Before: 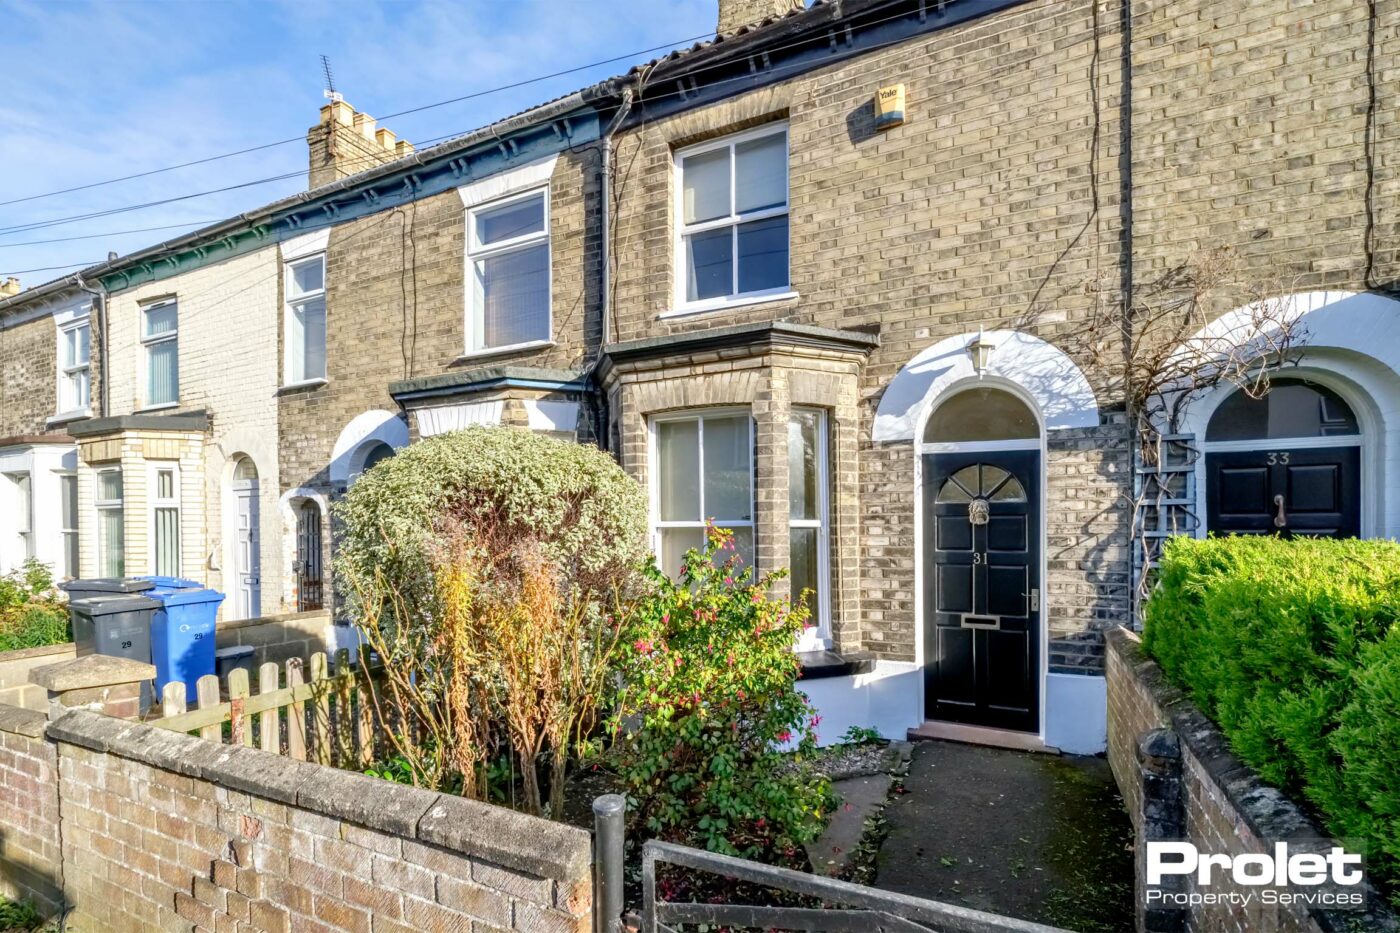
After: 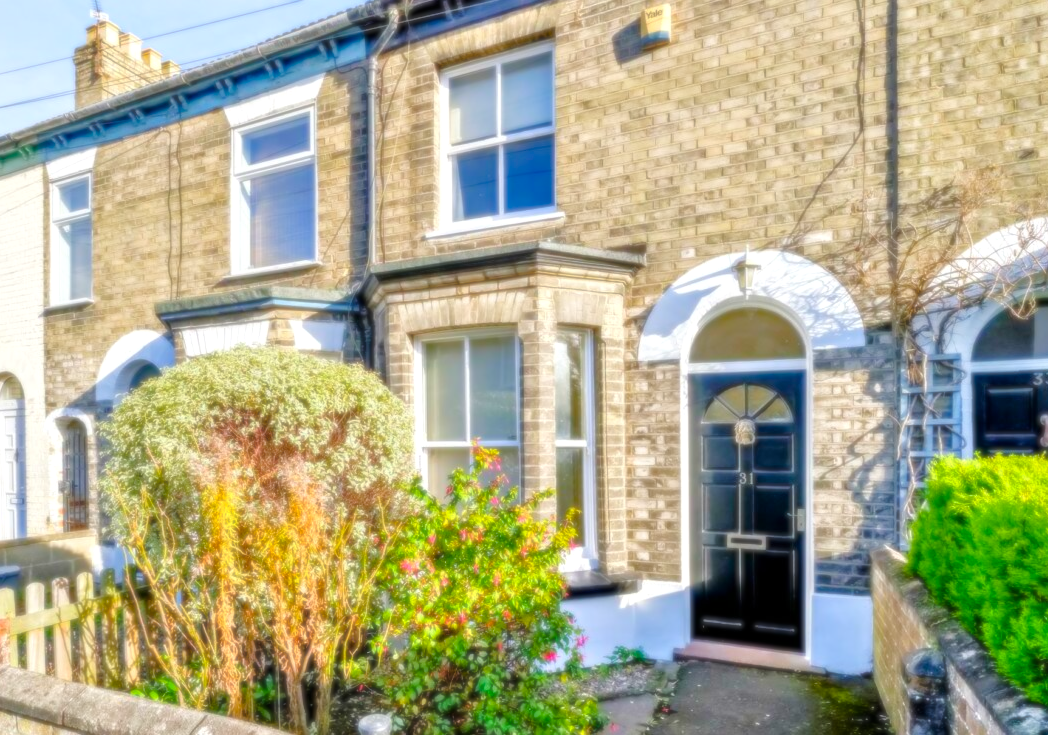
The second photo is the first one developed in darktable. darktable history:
exposure: exposure 0.2 EV, compensate highlight preservation false
soften: size 8.67%, mix 49%
tone equalizer: -7 EV 0.15 EV, -6 EV 0.6 EV, -5 EV 1.15 EV, -4 EV 1.33 EV, -3 EV 1.15 EV, -2 EV 0.6 EV, -1 EV 0.15 EV, mask exposure compensation -0.5 EV
crop: left 16.768%, top 8.653%, right 8.362%, bottom 12.485%
color balance rgb: linear chroma grading › global chroma 15%, perceptual saturation grading › global saturation 30%
